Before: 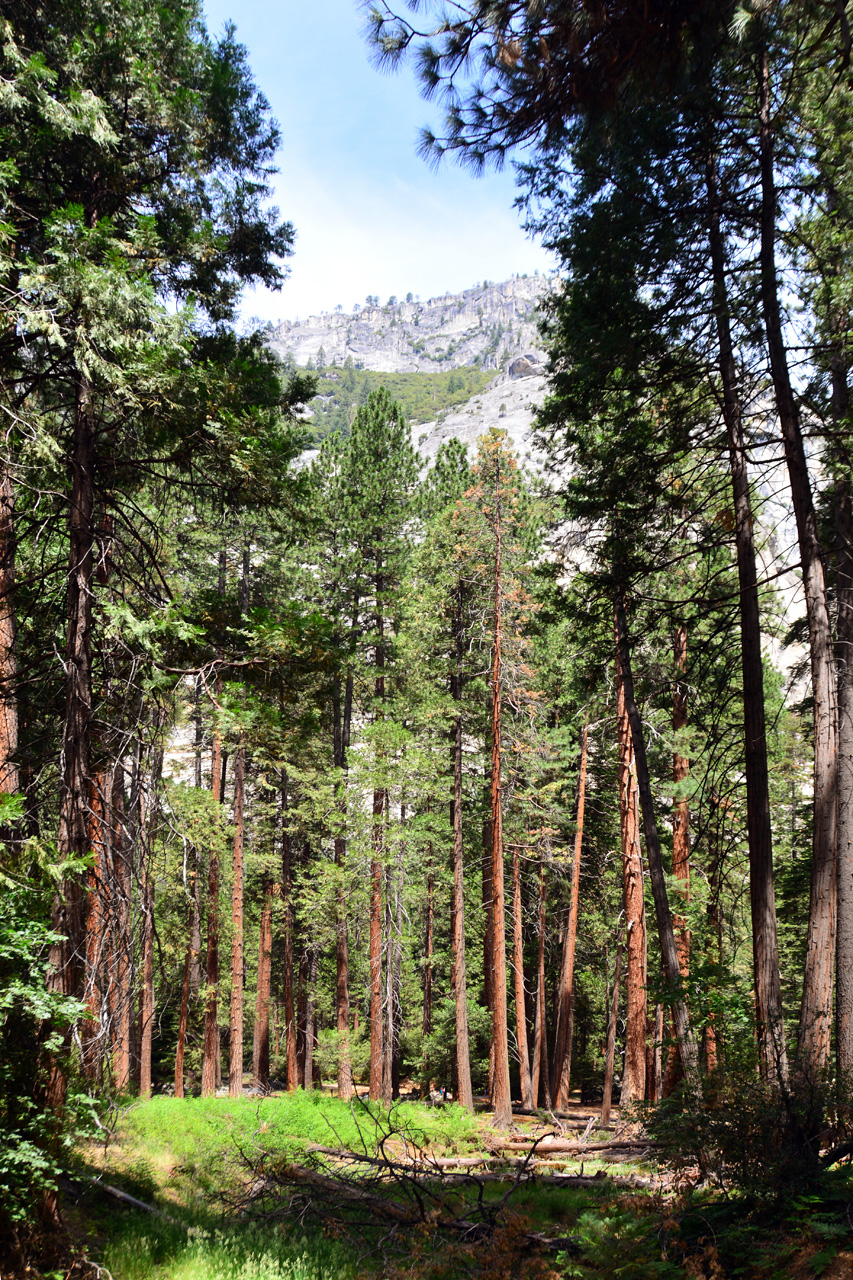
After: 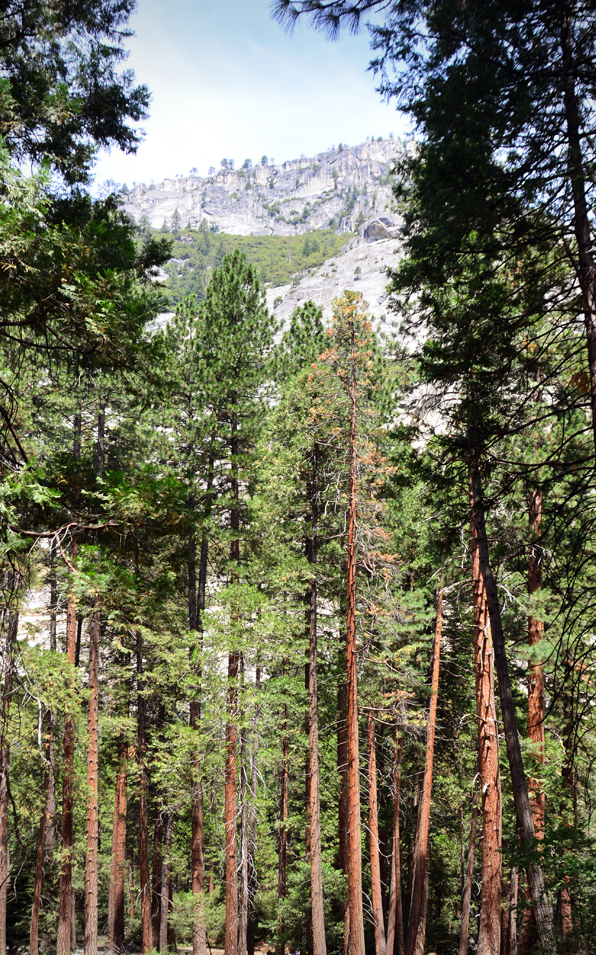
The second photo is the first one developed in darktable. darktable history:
crop and rotate: left 17.072%, top 10.712%, right 12.979%, bottom 14.672%
vignetting: on, module defaults
